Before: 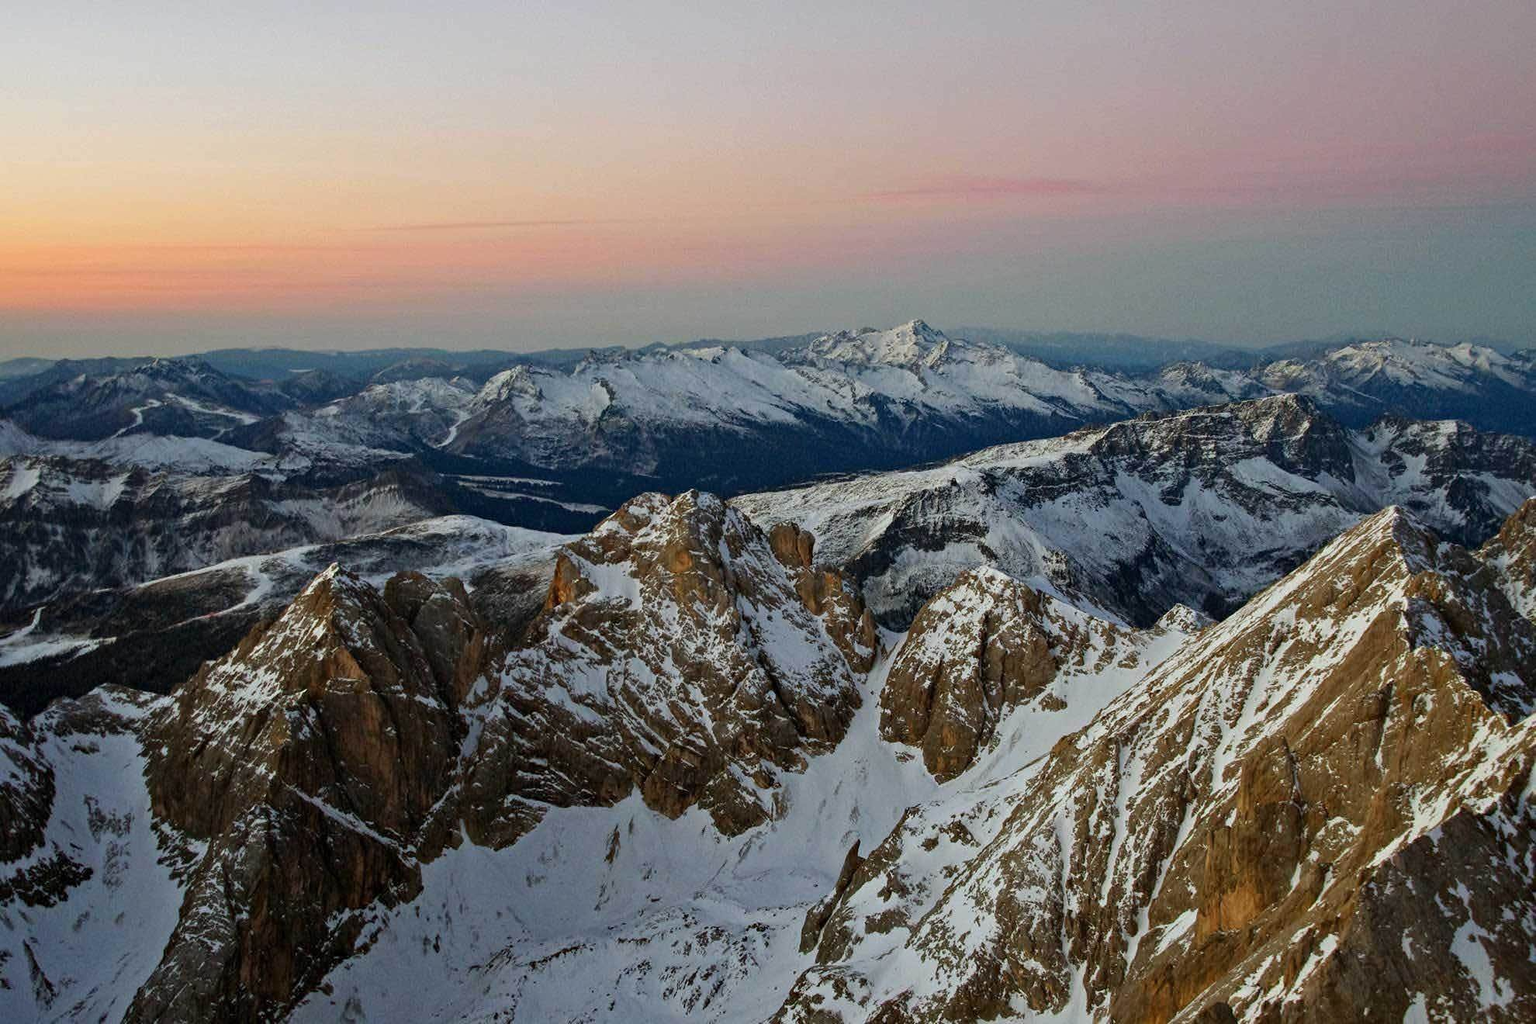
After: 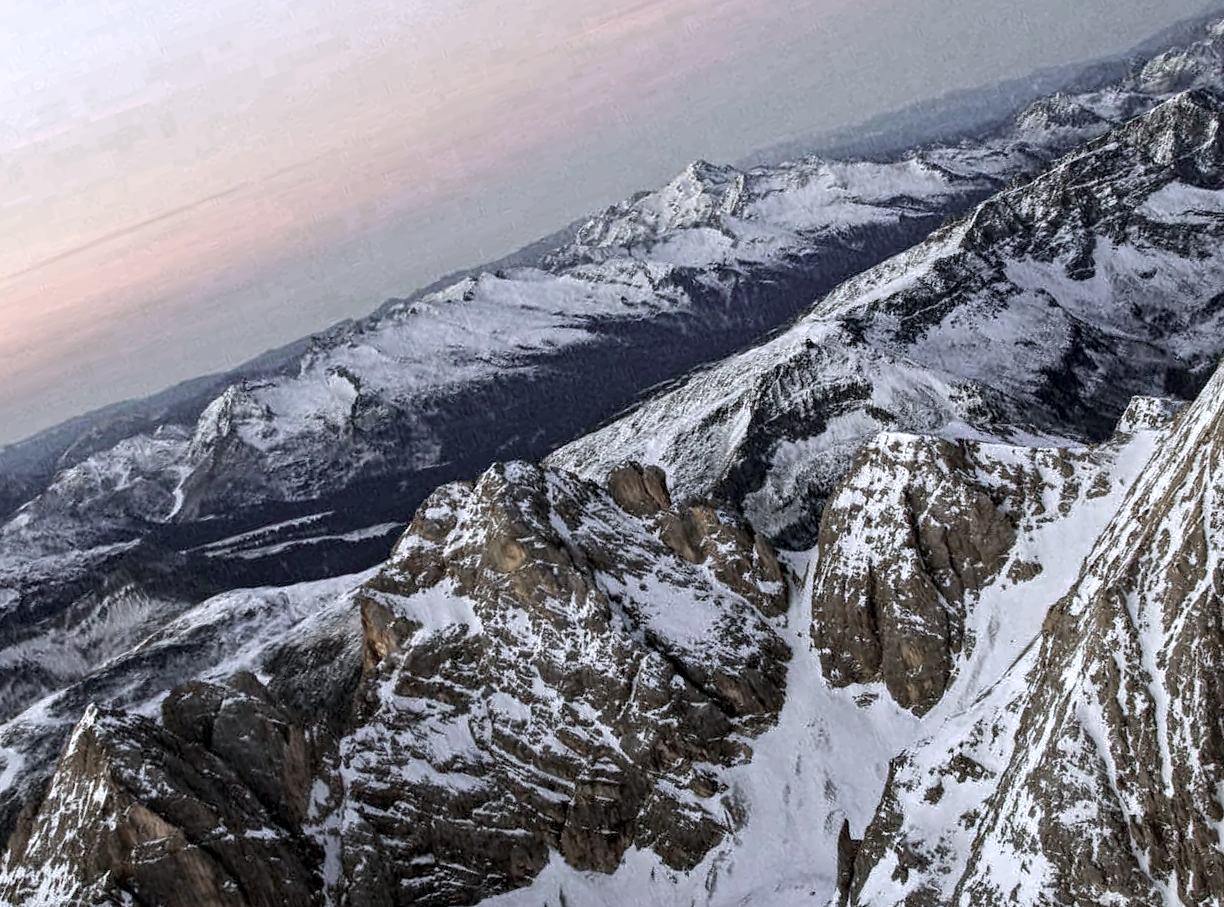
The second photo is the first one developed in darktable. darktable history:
color calibration: illuminant custom, x 0.372, y 0.389, temperature 4266.8 K
crop and rotate: angle 19.22°, left 6.74%, right 4.347%, bottom 1.107%
local contrast: on, module defaults
exposure: exposure 0.2 EV, compensate highlight preservation false
color zones: curves: ch0 [(0.25, 0.667) (0.758, 0.368)]; ch1 [(0.215, 0.245) (0.761, 0.373)]; ch2 [(0.247, 0.554) (0.761, 0.436)]
